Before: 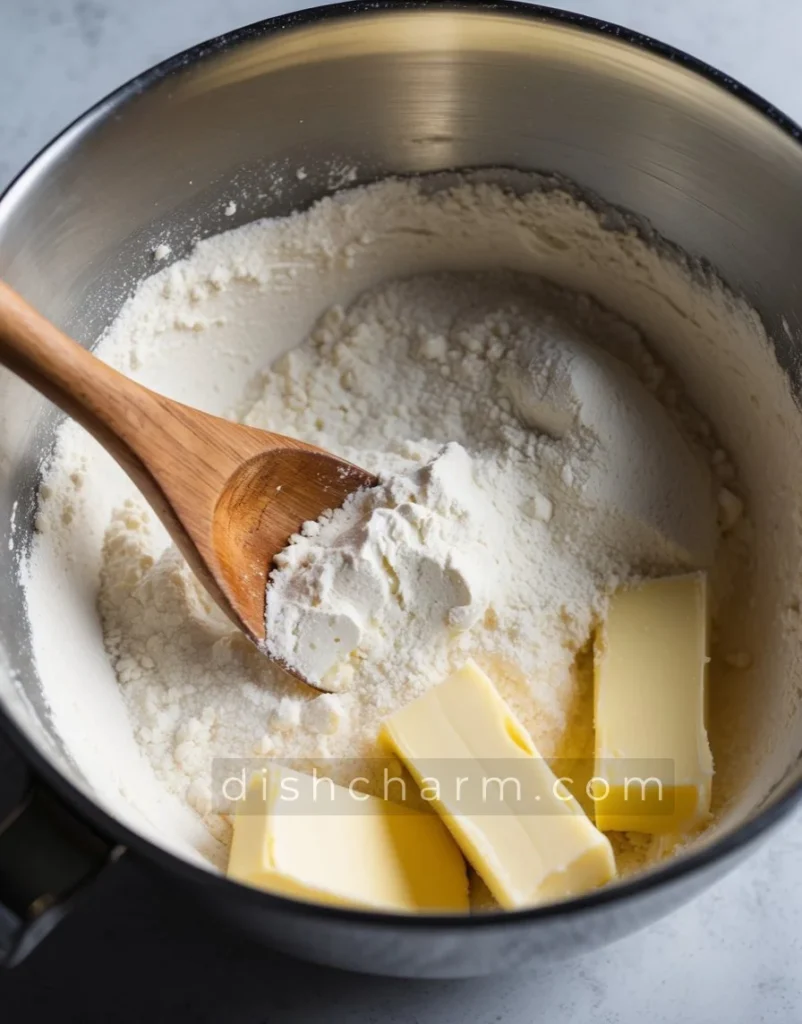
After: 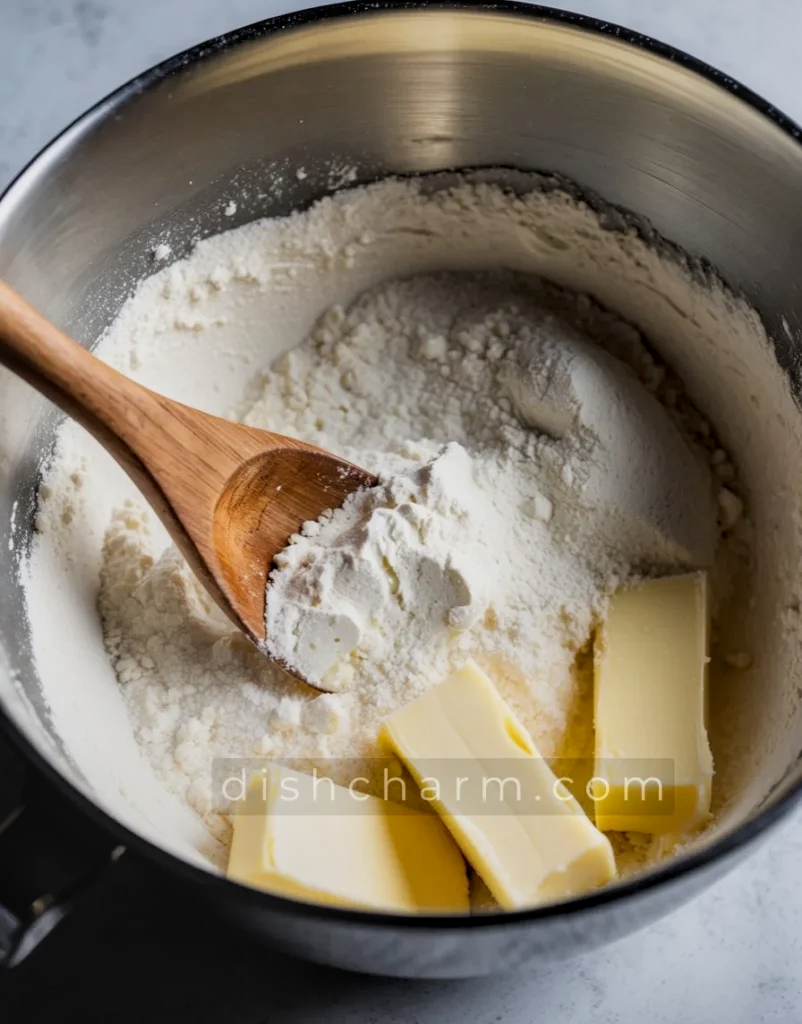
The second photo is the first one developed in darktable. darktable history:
filmic rgb: middle gray luminance 9.31%, black relative exposure -10.54 EV, white relative exposure 3.45 EV, target black luminance 0%, hardness 5.94, latitude 59.56%, contrast 1.089, highlights saturation mix 5.19%, shadows ↔ highlights balance 29.61%
shadows and highlights: shadows 35.24, highlights -34.87, soften with gaussian
local contrast: on, module defaults
